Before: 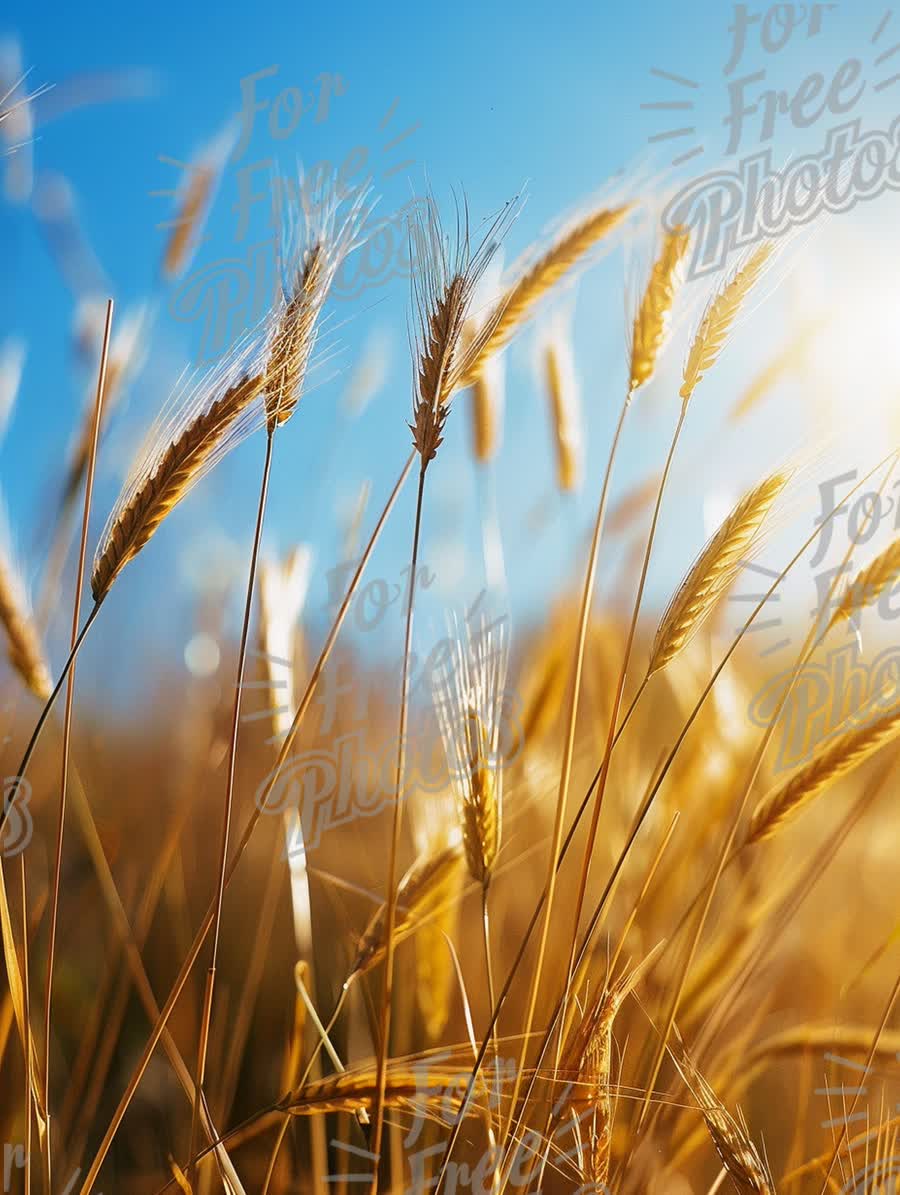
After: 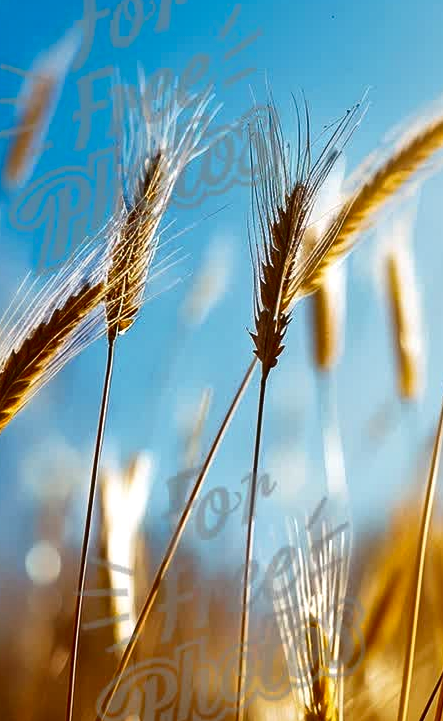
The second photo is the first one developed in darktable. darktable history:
contrast brightness saturation: contrast 0.068, brightness -0.142, saturation 0.118
local contrast: mode bilateral grid, contrast 99, coarseness 100, detail 165%, midtone range 0.2
crop: left 17.767%, top 7.708%, right 32.926%, bottom 31.888%
